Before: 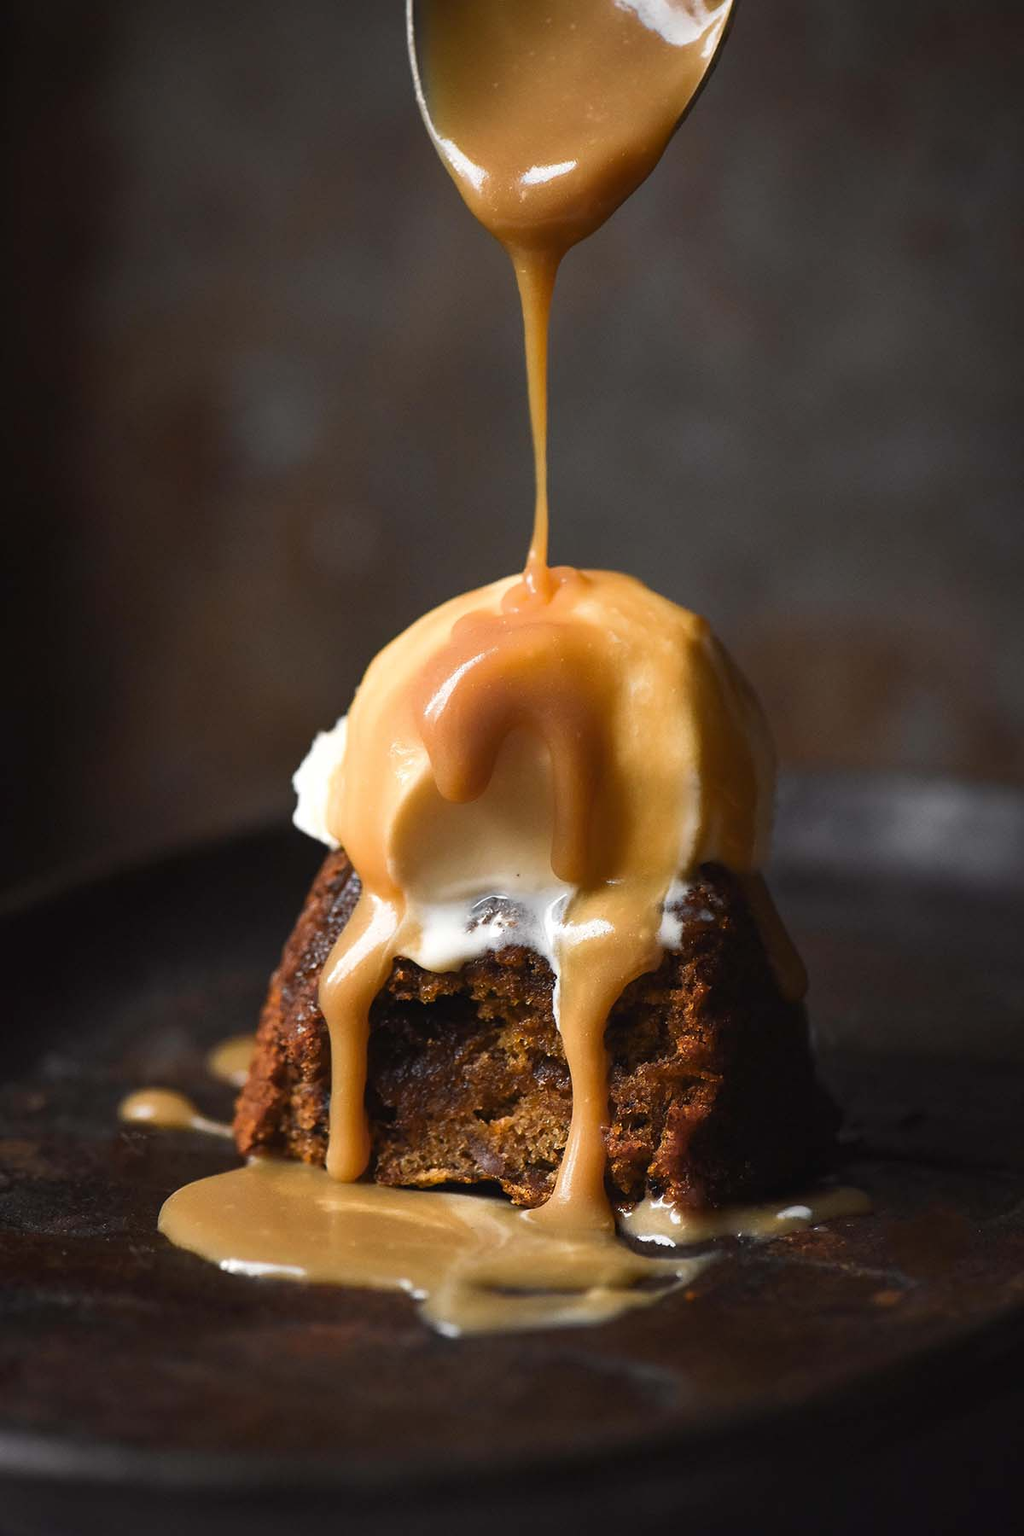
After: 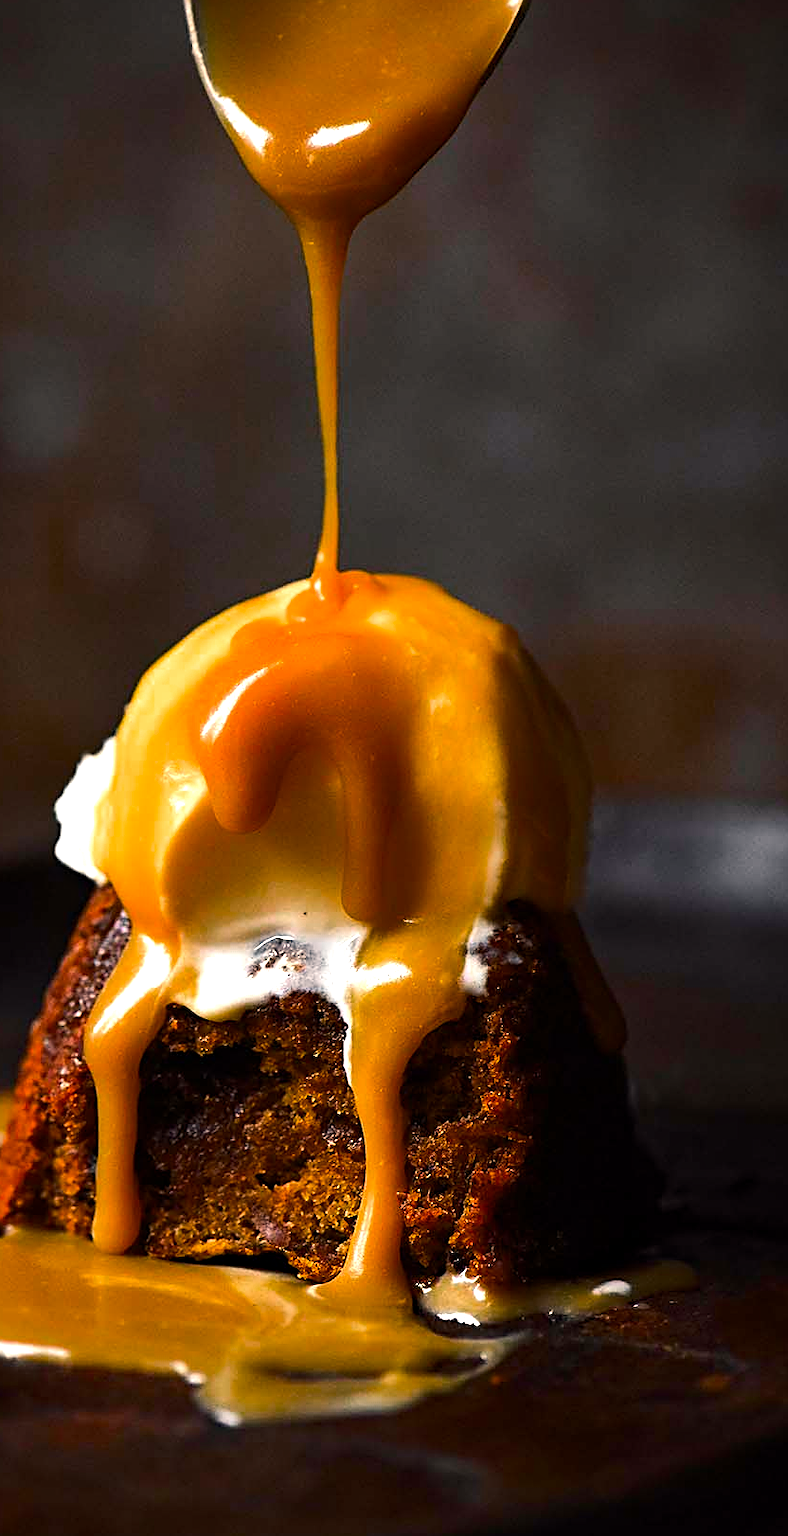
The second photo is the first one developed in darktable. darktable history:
exposure: black level correction 0.003, exposure 0.146 EV, compensate exposure bias true, compensate highlight preservation false
haze removal: compatibility mode true, adaptive false
color balance rgb: power › chroma 0.236%, power › hue 61.61°, highlights gain › chroma 2.893%, highlights gain › hue 61.06°, perceptual saturation grading › global saturation 14.737%, global vibrance 25.204%
sharpen: on, module defaults
crop and rotate: left 23.805%, top 3.404%, right 6.696%, bottom 6.436%
tone equalizer: -8 EV -0.785 EV, -7 EV -0.7 EV, -6 EV -0.625 EV, -5 EV -0.386 EV, -3 EV 0.371 EV, -2 EV 0.6 EV, -1 EV 0.682 EV, +0 EV 0.731 EV, edges refinement/feathering 500, mask exposure compensation -1.57 EV, preserve details no
color zones: curves: ch0 [(0, 0.48) (0.209, 0.398) (0.305, 0.332) (0.429, 0.493) (0.571, 0.5) (0.714, 0.5) (0.857, 0.5) (1, 0.48)]; ch1 [(0, 0.633) (0.143, 0.586) (0.286, 0.489) (0.429, 0.448) (0.571, 0.31) (0.714, 0.335) (0.857, 0.492) (1, 0.633)]; ch2 [(0, 0.448) (0.143, 0.498) (0.286, 0.5) (0.429, 0.5) (0.571, 0.5) (0.714, 0.5) (0.857, 0.5) (1, 0.448)]
